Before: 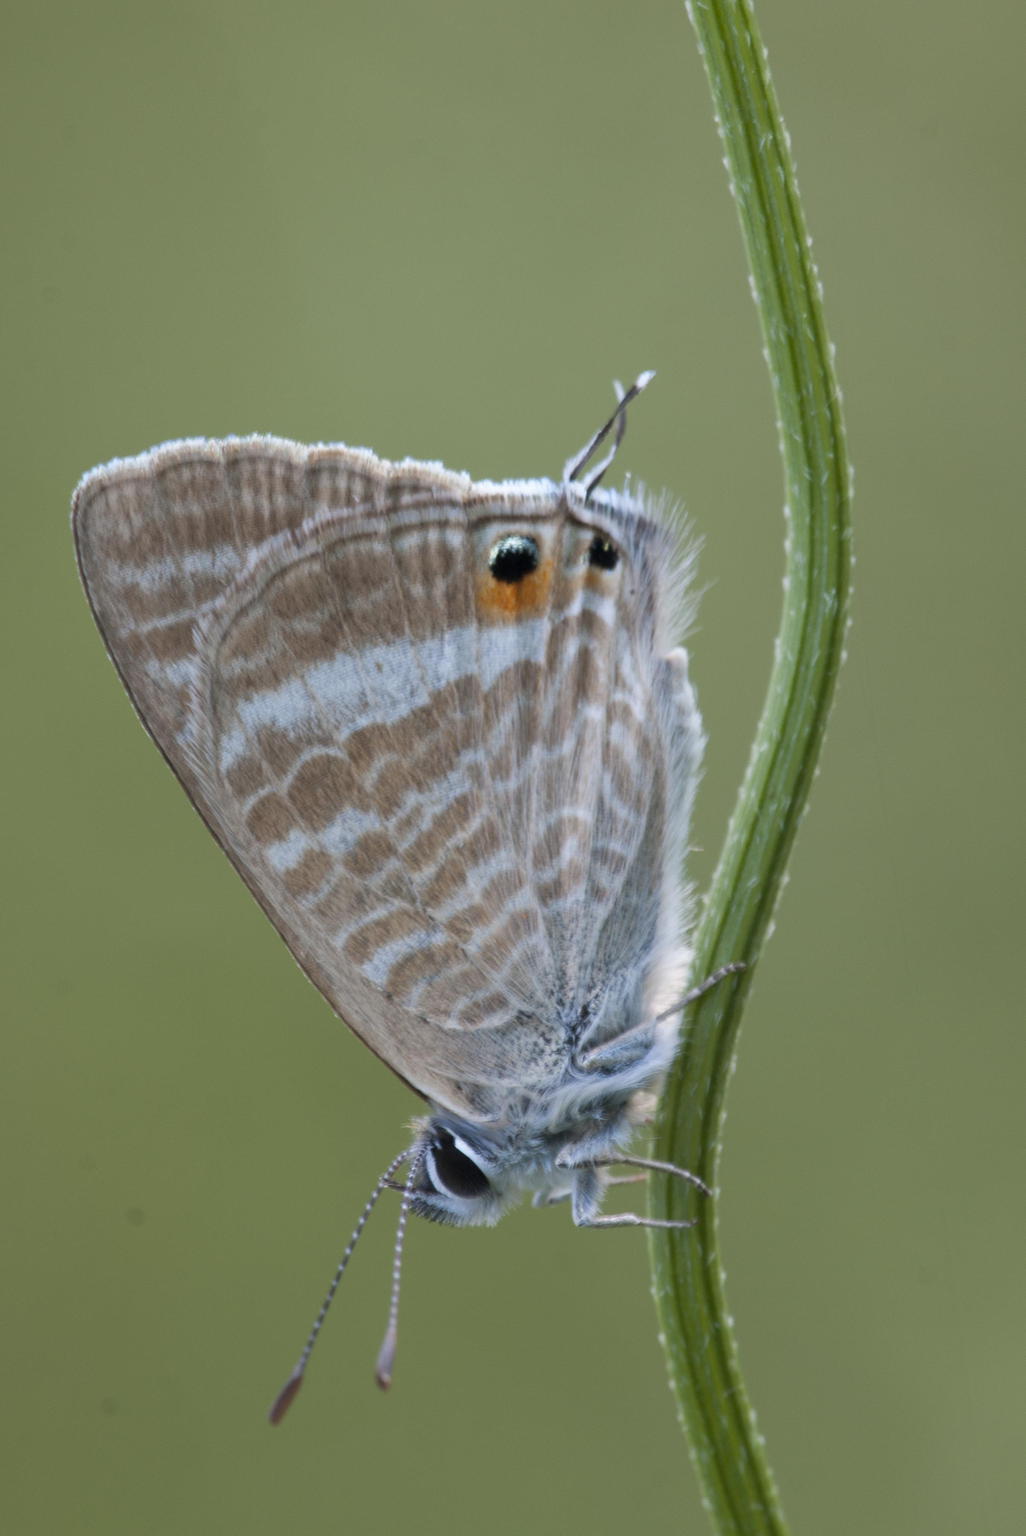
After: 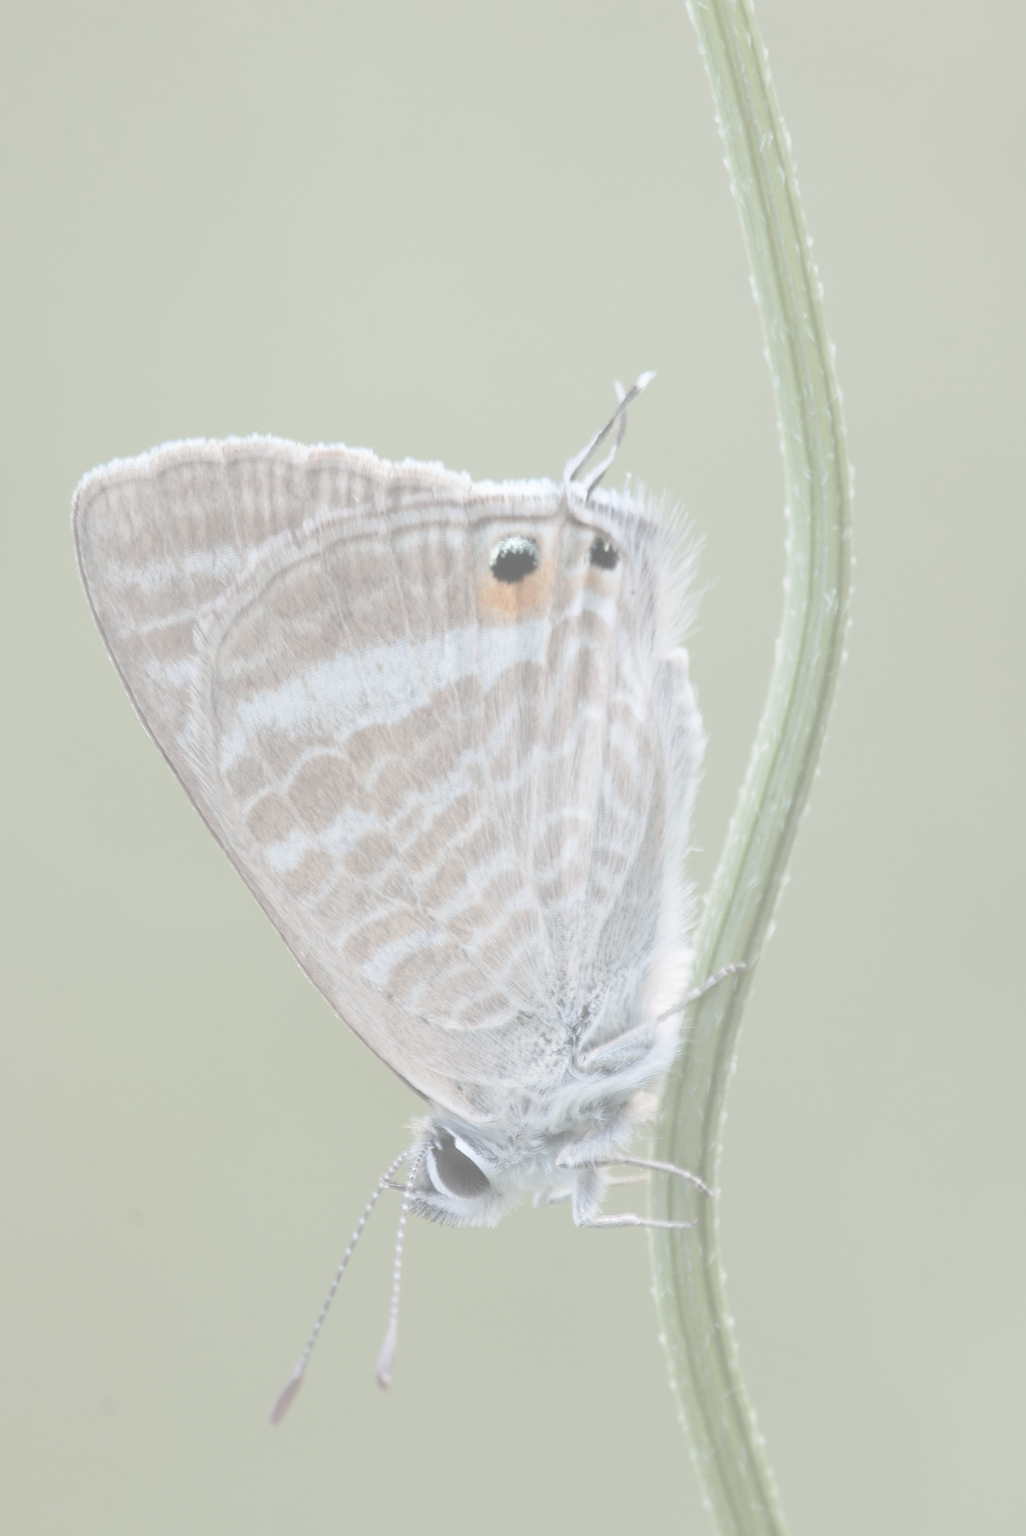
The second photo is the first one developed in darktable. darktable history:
exposure: black level correction -0.002, exposure 0.708 EV, compensate exposure bias true, compensate highlight preservation false
contrast equalizer: octaves 7, y [[0.6 ×6], [0.55 ×6], [0 ×6], [0 ×6], [0 ×6]], mix 0.15
sharpen: on, module defaults
color balance rgb: perceptual saturation grading › global saturation 10%, global vibrance 10%
contrast brightness saturation: contrast -0.32, brightness 0.75, saturation -0.78
